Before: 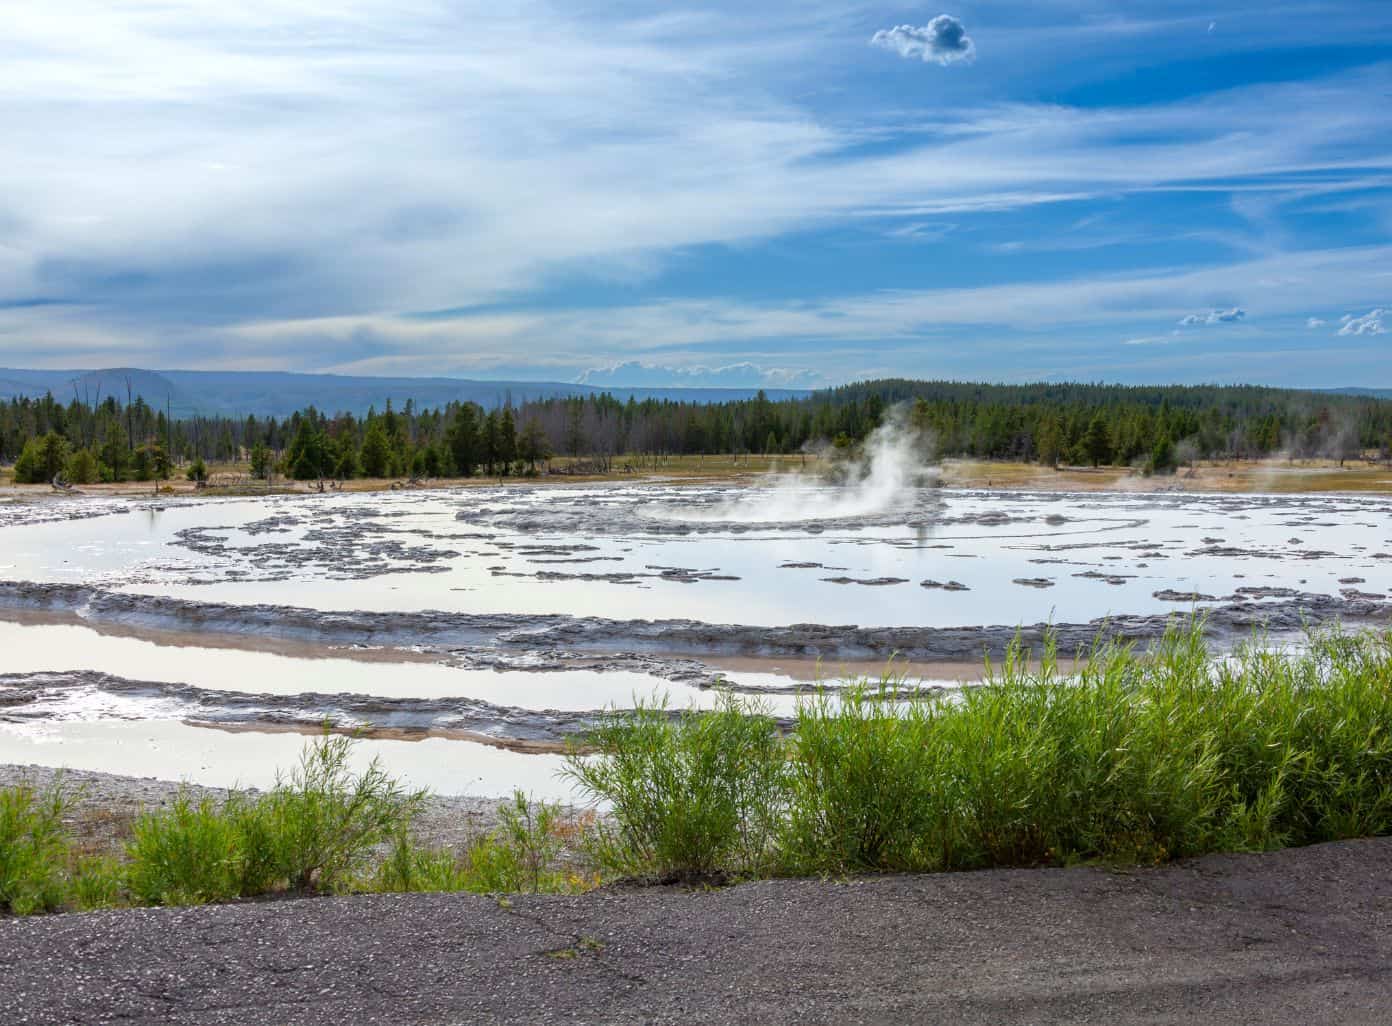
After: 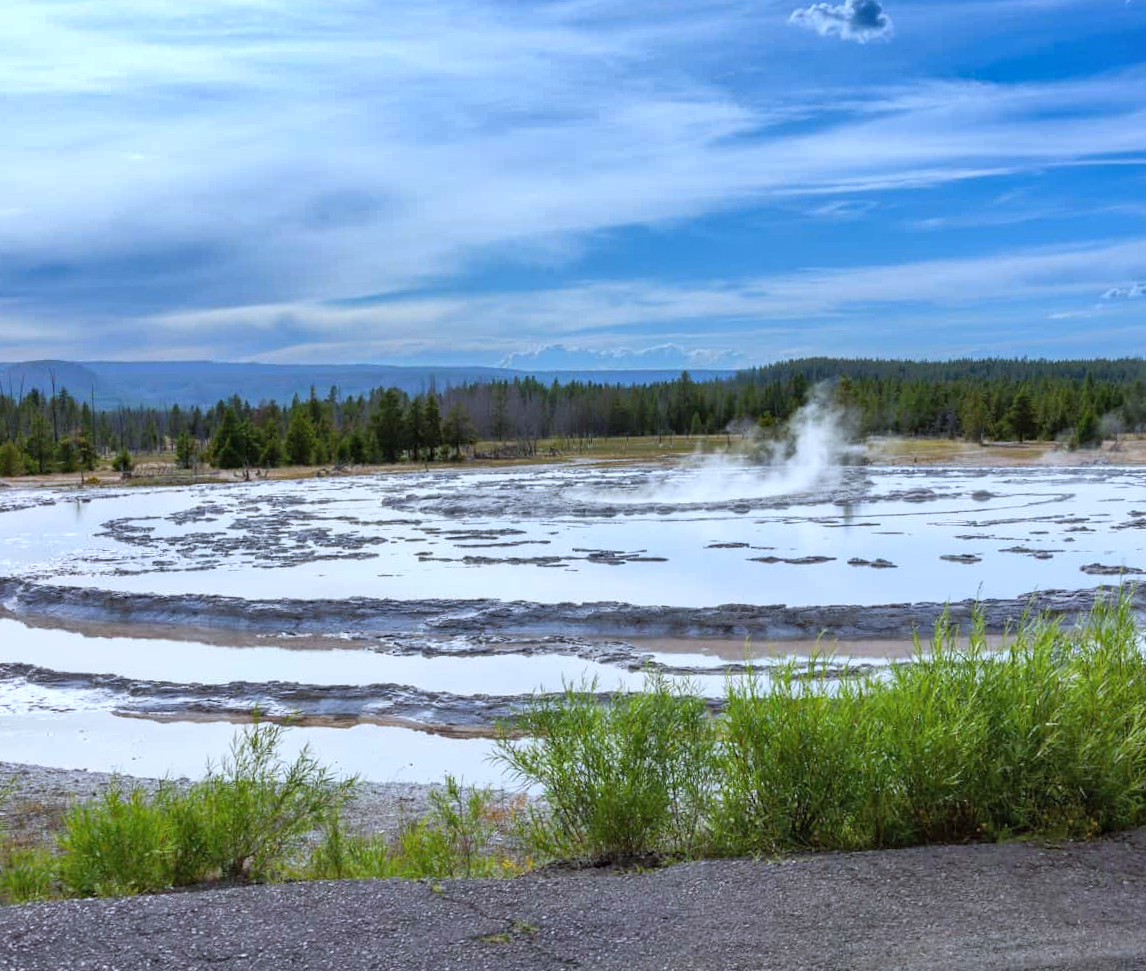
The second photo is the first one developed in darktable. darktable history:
crop and rotate: angle 1°, left 4.281%, top 0.642%, right 11.383%, bottom 2.486%
shadows and highlights: low approximation 0.01, soften with gaussian
contrast brightness saturation: contrast 0.05, brightness 0.06, saturation 0.01
white balance: red 0.931, blue 1.11
